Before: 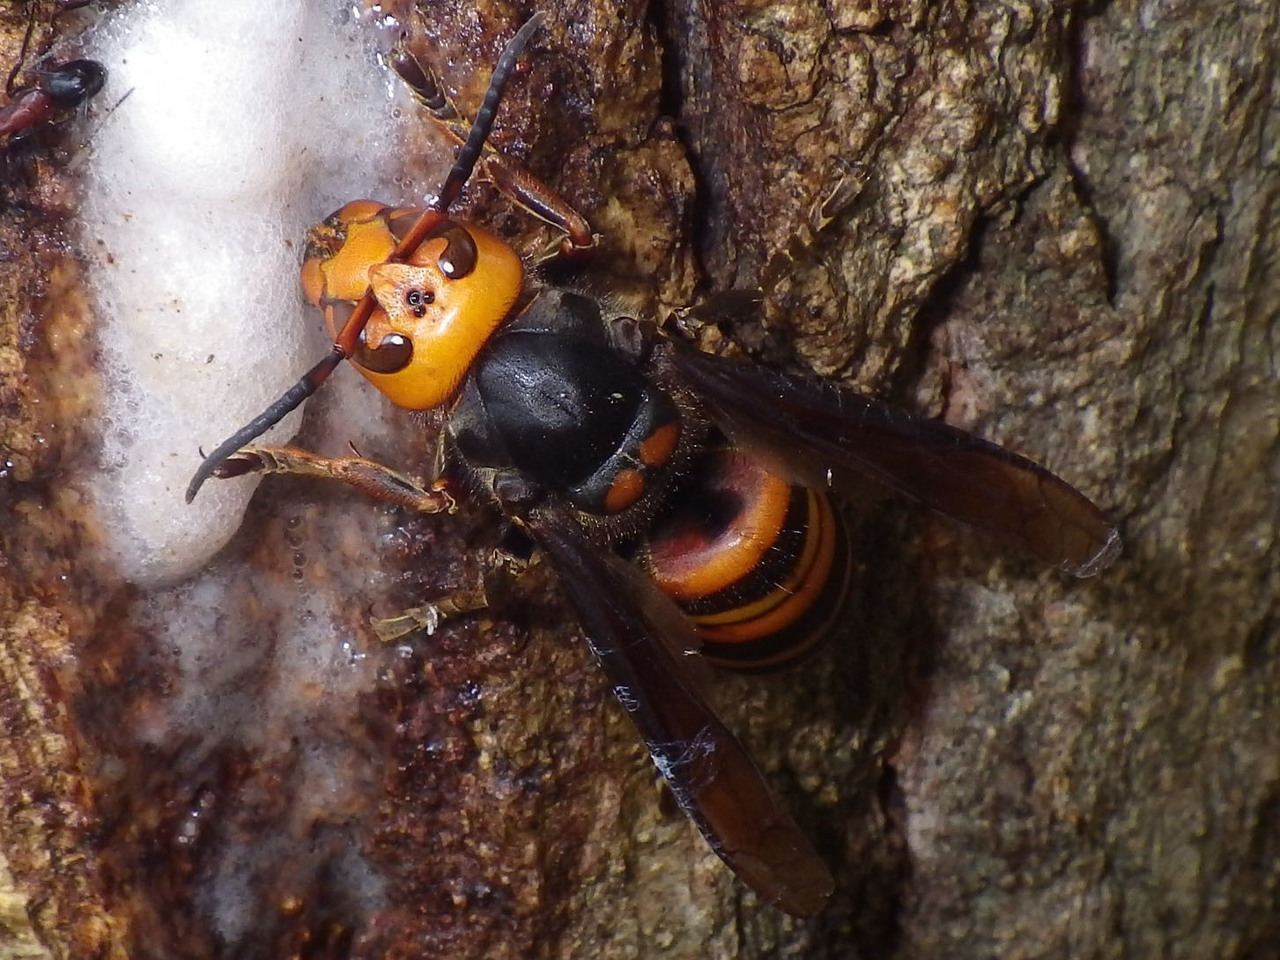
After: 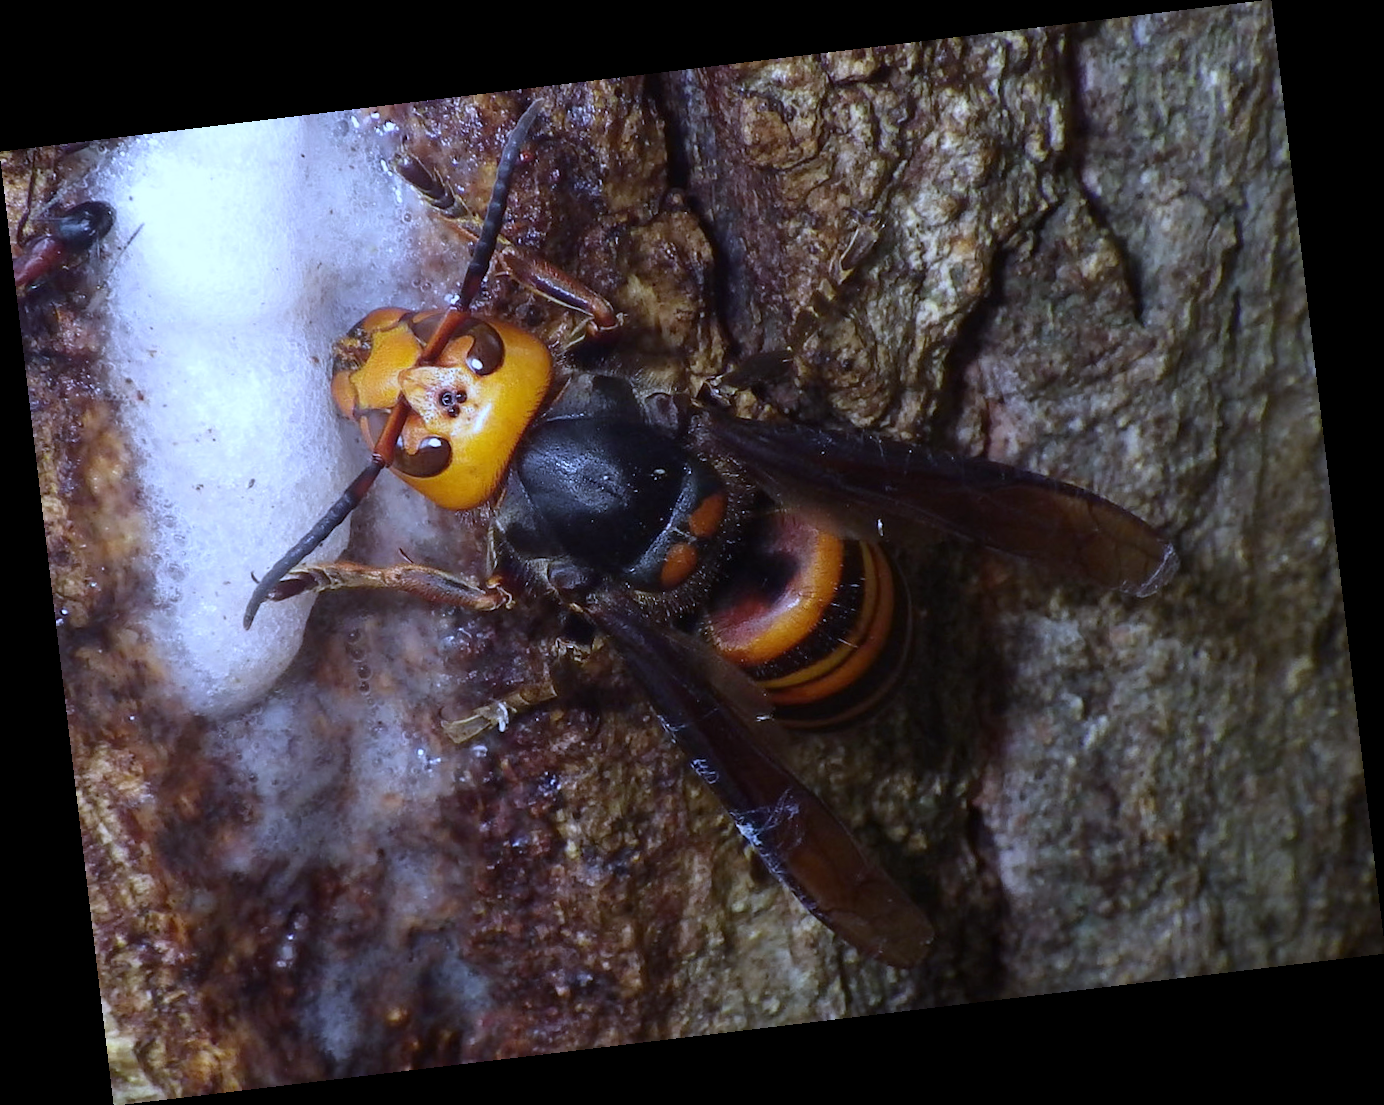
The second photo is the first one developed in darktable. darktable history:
white balance: red 0.871, blue 1.249
rotate and perspective: rotation -6.83°, automatic cropping off
